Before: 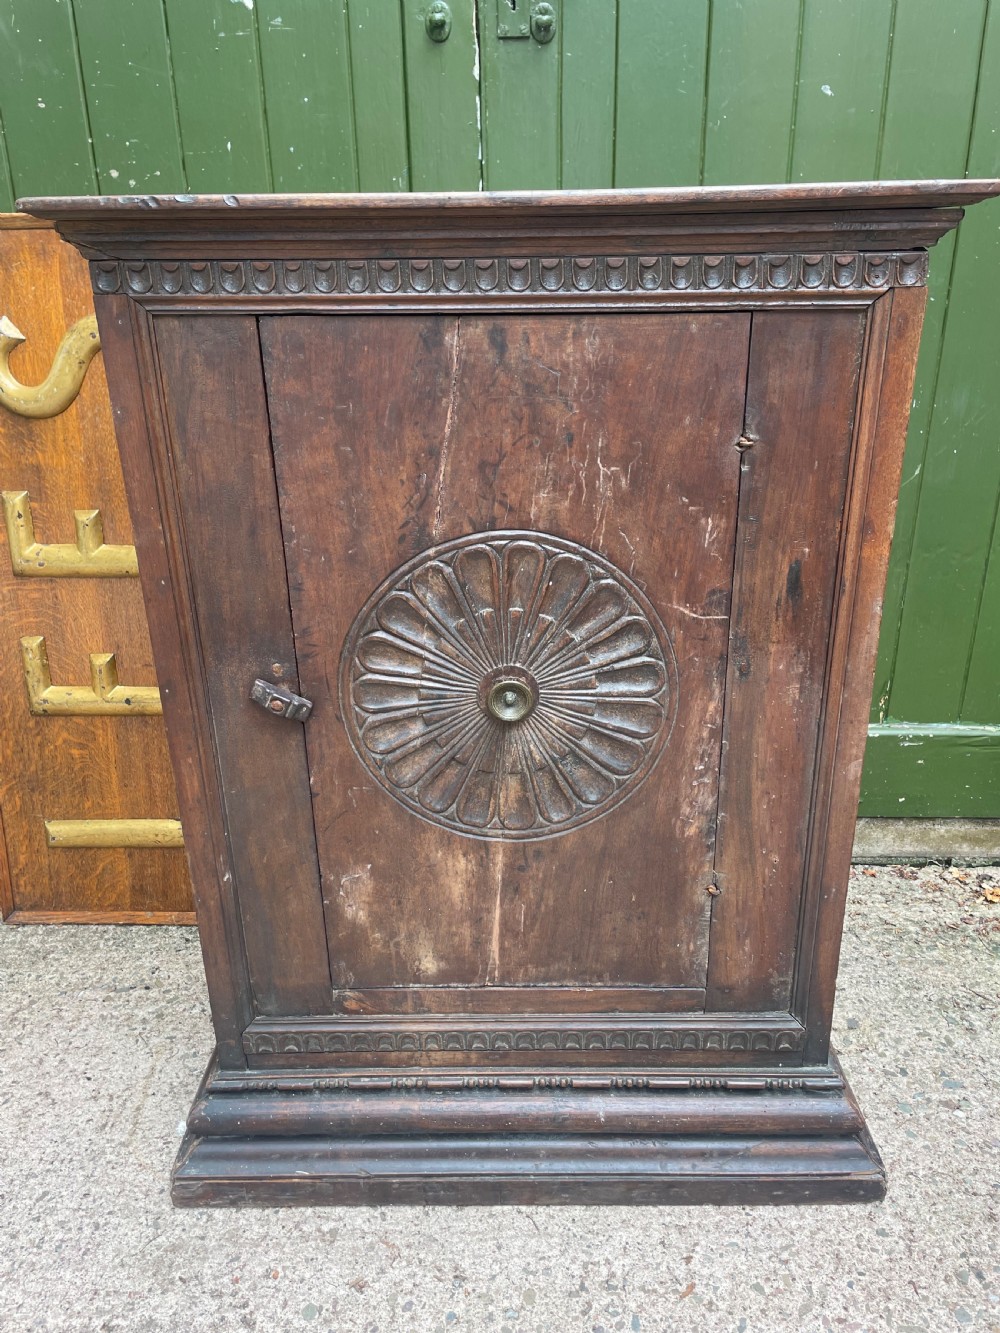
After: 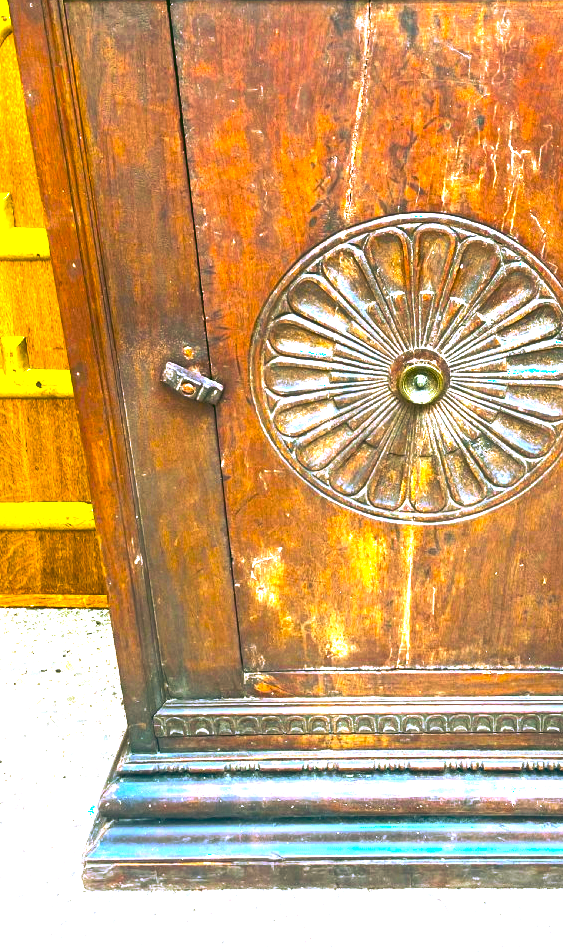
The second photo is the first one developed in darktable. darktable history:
rgb curve: curves: ch0 [(0.123, 0.061) (0.995, 0.887)]; ch1 [(0.06, 0.116) (1, 0.906)]; ch2 [(0, 0) (0.824, 0.69) (1, 1)], mode RGB, independent channels, compensate middle gray true
color balance rgb: linear chroma grading › global chroma 20%, perceptual saturation grading › global saturation 65%, perceptual saturation grading › highlights 60%, perceptual saturation grading › mid-tones 50%, perceptual saturation grading › shadows 50%, perceptual brilliance grading › global brilliance 30%, perceptual brilliance grading › highlights 50%, perceptual brilliance grading › mid-tones 50%, perceptual brilliance grading › shadows -22%, global vibrance 20%
crop: left 8.966%, top 23.852%, right 34.699%, bottom 4.703%
